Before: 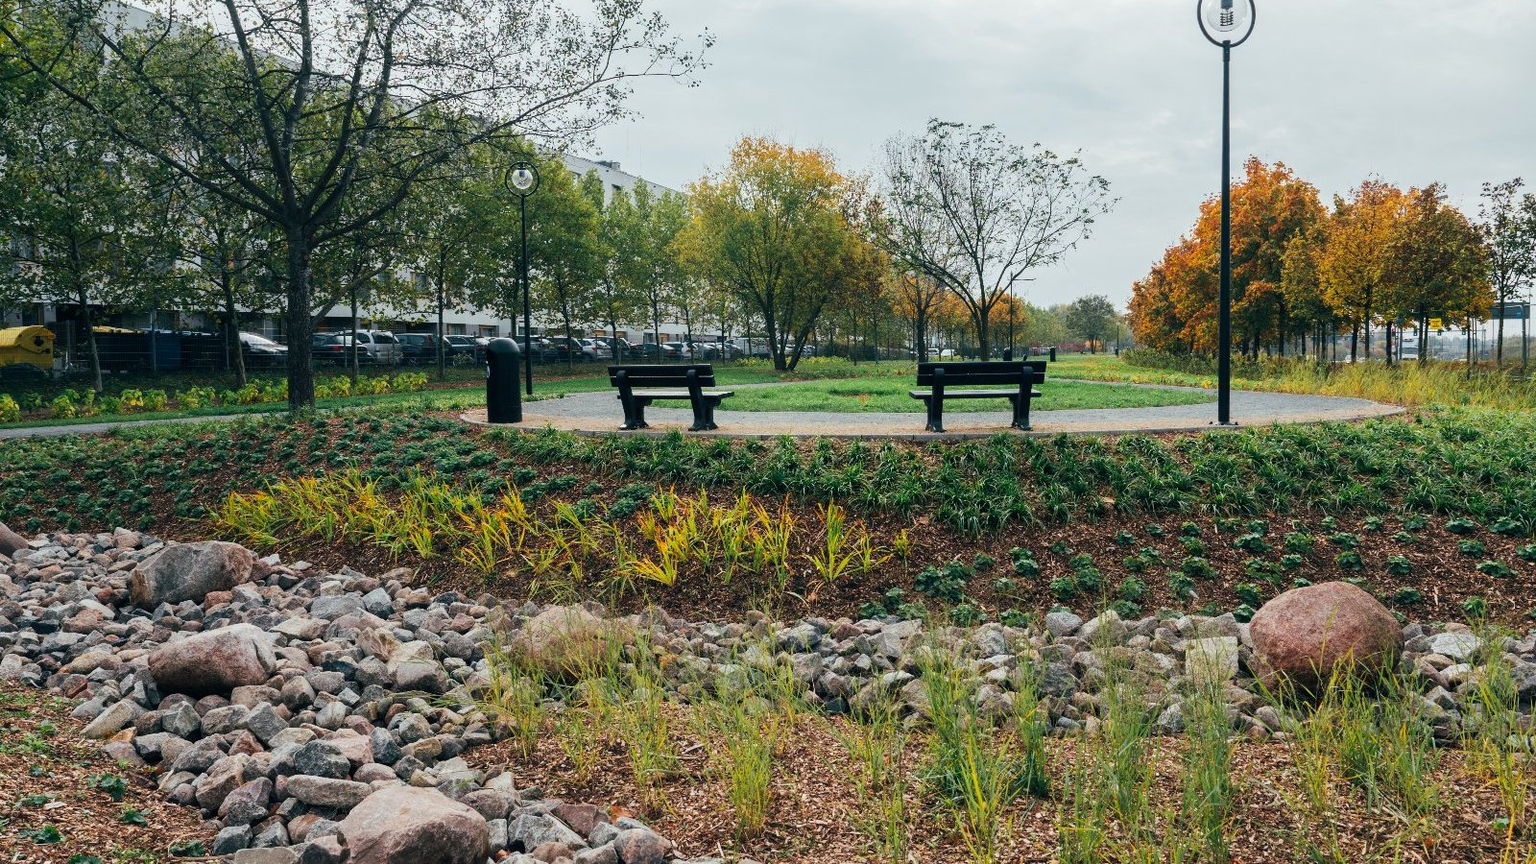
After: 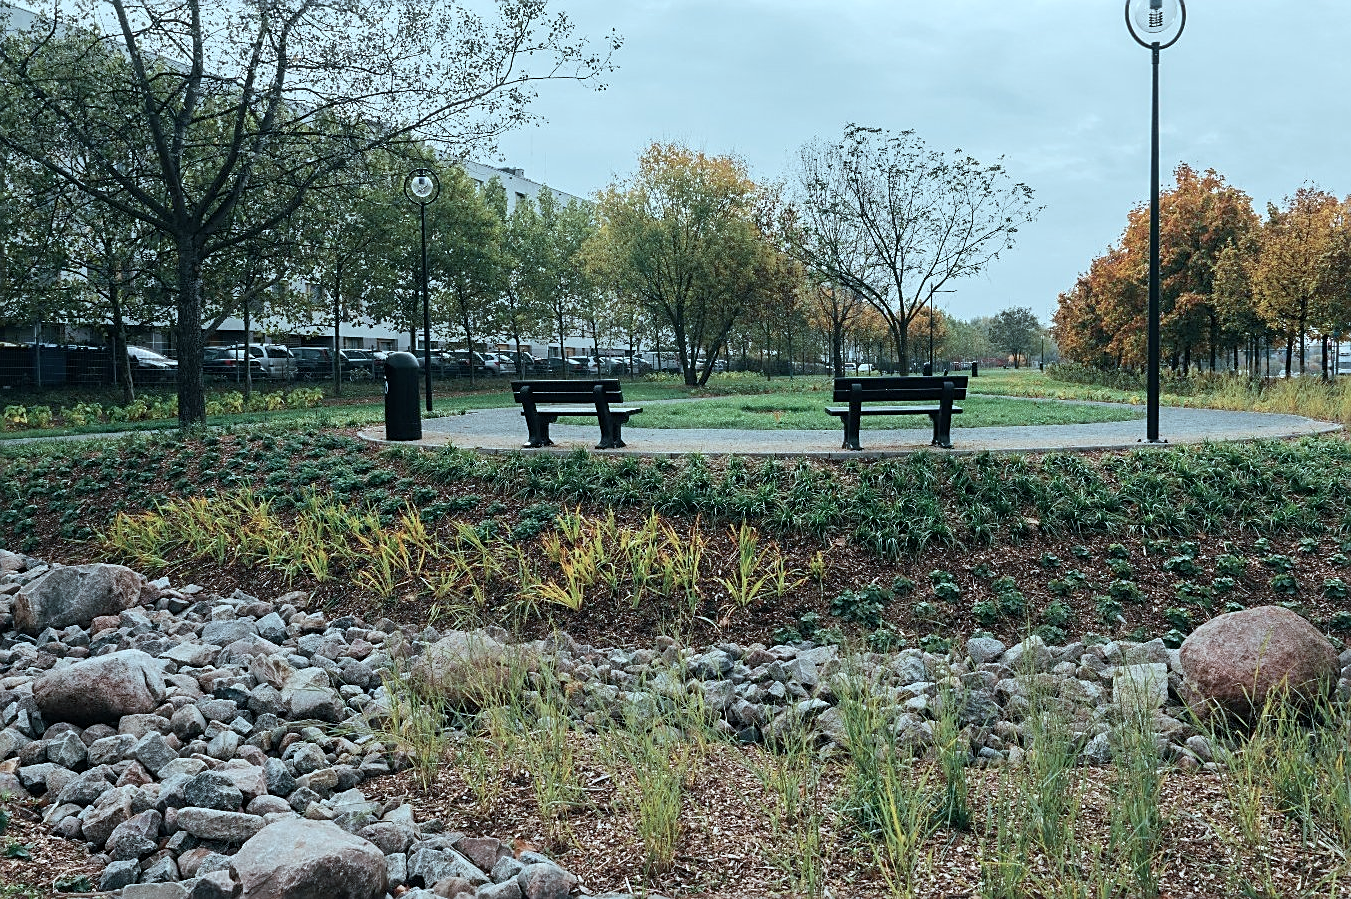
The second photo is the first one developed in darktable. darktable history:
color correction: highlights a* -12.22, highlights b* -17.54, saturation 0.71
crop: left 7.666%, right 7.864%
sharpen: on, module defaults
